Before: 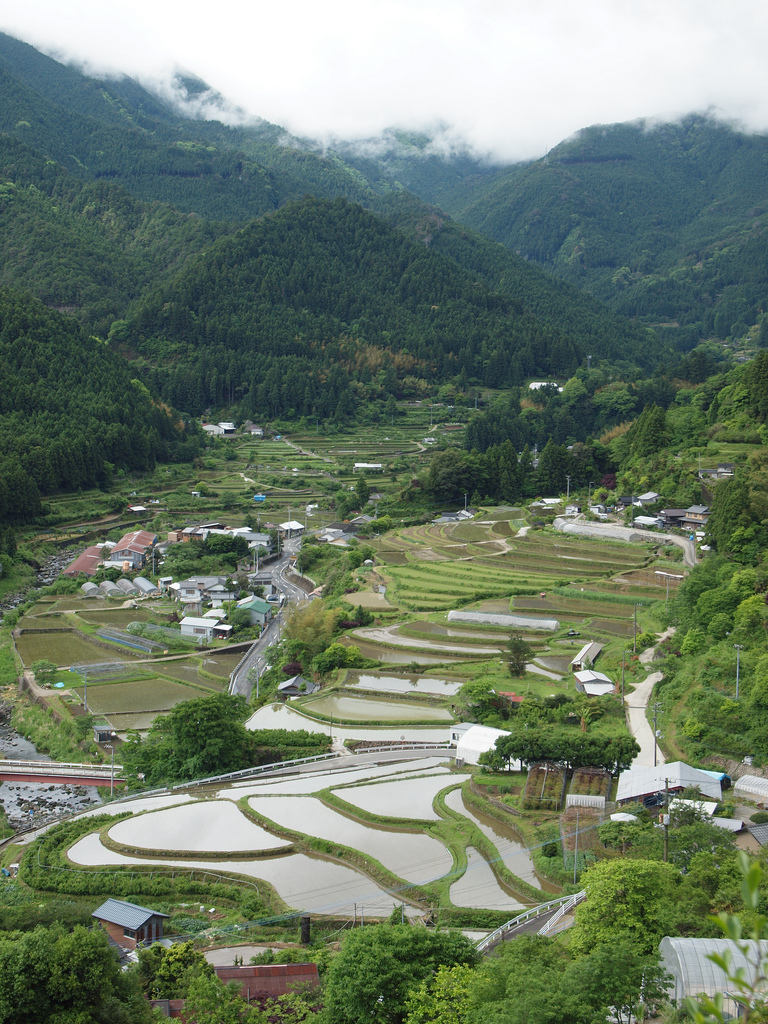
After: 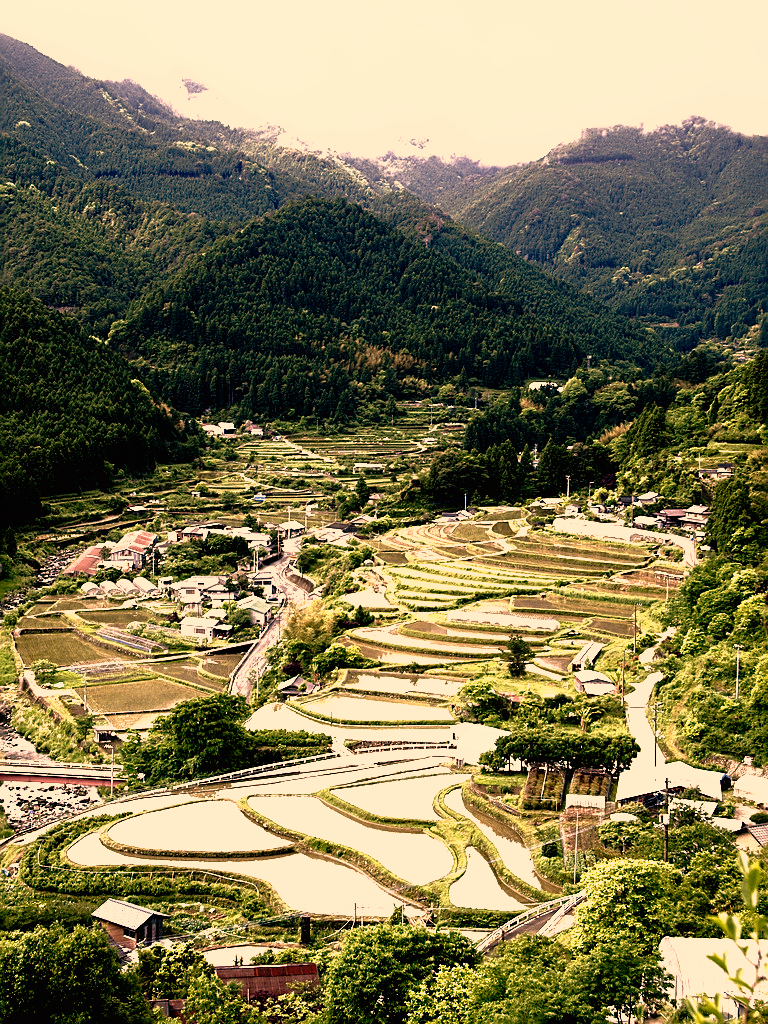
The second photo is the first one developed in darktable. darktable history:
color correction: highlights a* 40, highlights b* 40, saturation 0.69
sharpen: on, module defaults
tone curve: curves: ch0 [(0, 0) (0.003, 0.01) (0.011, 0.011) (0.025, 0.008) (0.044, 0.007) (0.069, 0.006) (0.1, 0.005) (0.136, 0.015) (0.177, 0.094) (0.224, 0.241) (0.277, 0.369) (0.335, 0.5) (0.399, 0.648) (0.468, 0.811) (0.543, 0.975) (0.623, 0.989) (0.709, 0.989) (0.801, 0.99) (0.898, 0.99) (1, 1)], preserve colors none
color balance rgb: perceptual saturation grading › highlights -31.88%, perceptual saturation grading › mid-tones 5.8%, perceptual saturation grading › shadows 18.12%, perceptual brilliance grading › highlights 3.62%, perceptual brilliance grading › mid-tones -18.12%, perceptual brilliance grading › shadows -41.3%
velvia: on, module defaults
